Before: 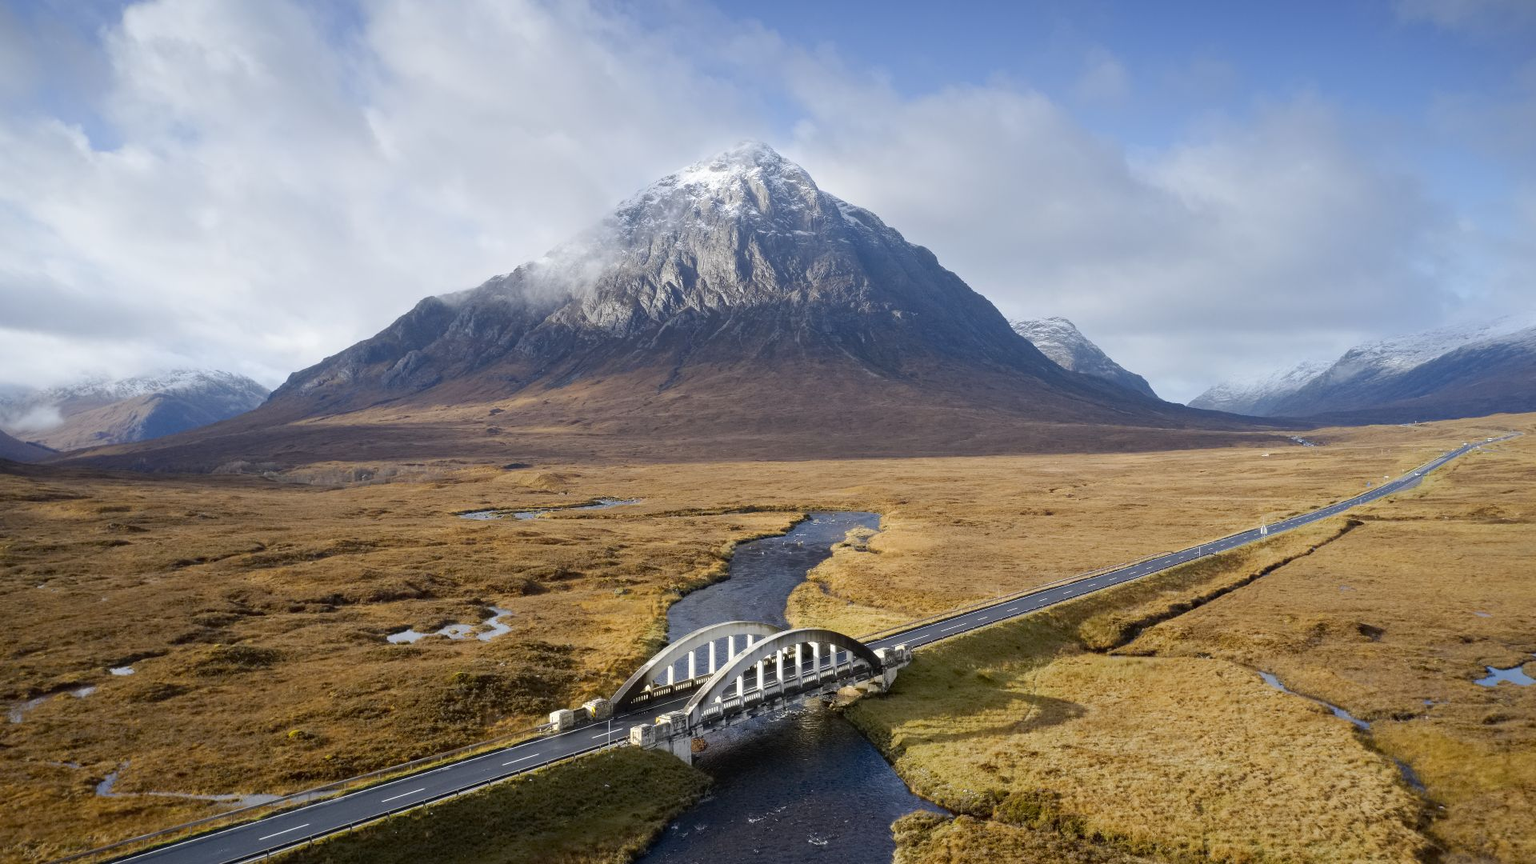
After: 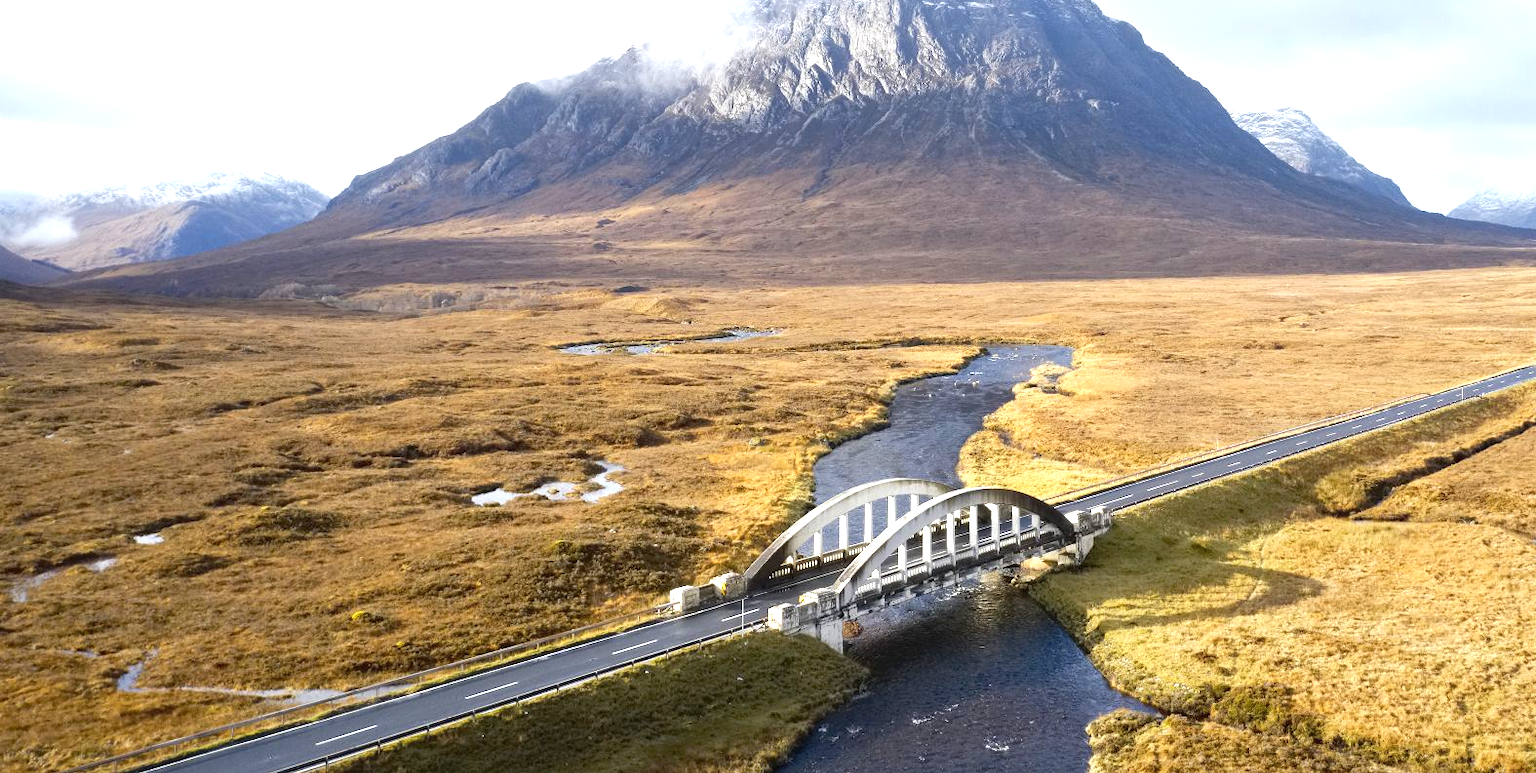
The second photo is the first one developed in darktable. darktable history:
crop: top 26.531%, right 17.959%
exposure: black level correction 0, exposure 1.1 EV, compensate highlight preservation false
